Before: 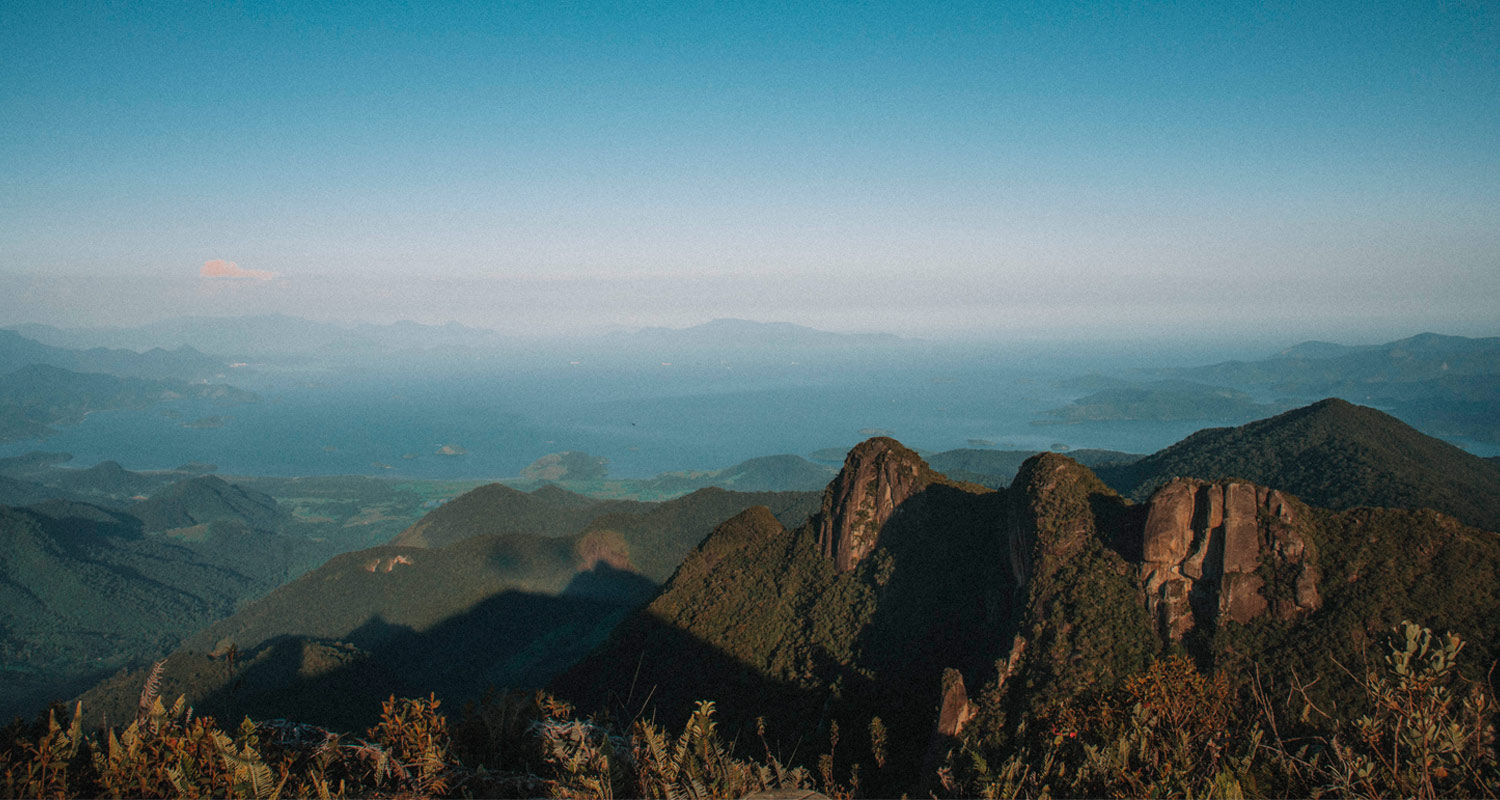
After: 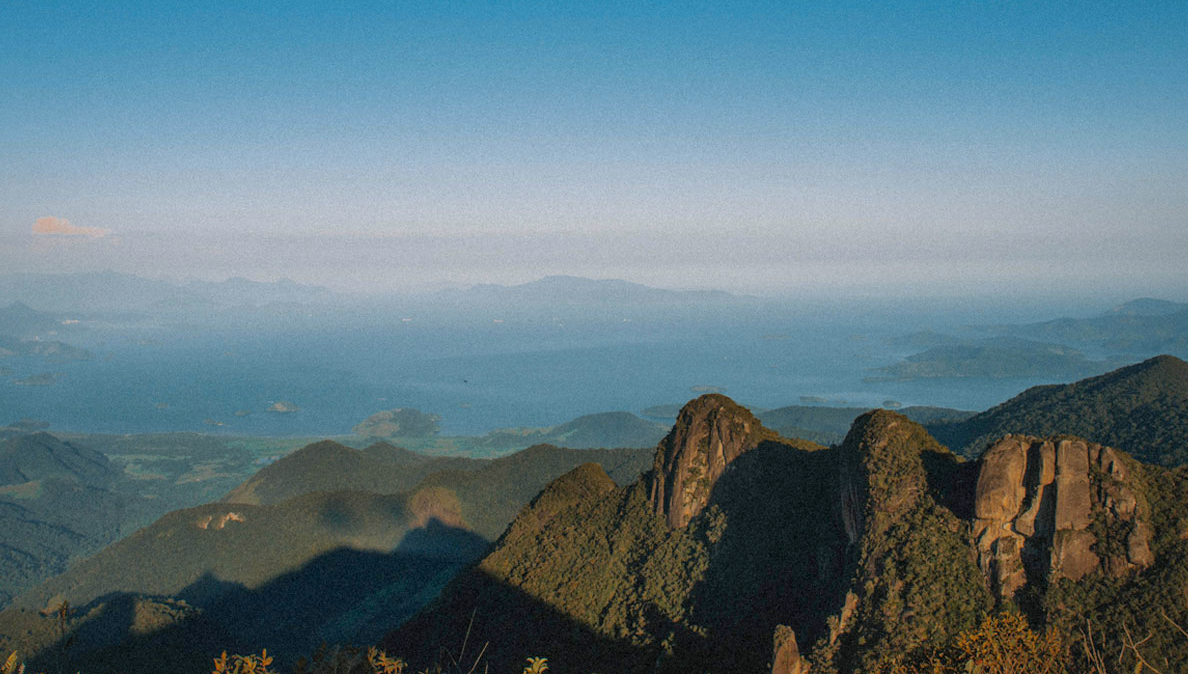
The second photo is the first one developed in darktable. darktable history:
local contrast: mode bilateral grid, contrast 20, coarseness 50, detail 120%, midtone range 0.2
crop: left 11.225%, top 5.381%, right 9.565%, bottom 10.314%
shadows and highlights: on, module defaults
color contrast: green-magenta contrast 0.85, blue-yellow contrast 1.25, unbound 0
